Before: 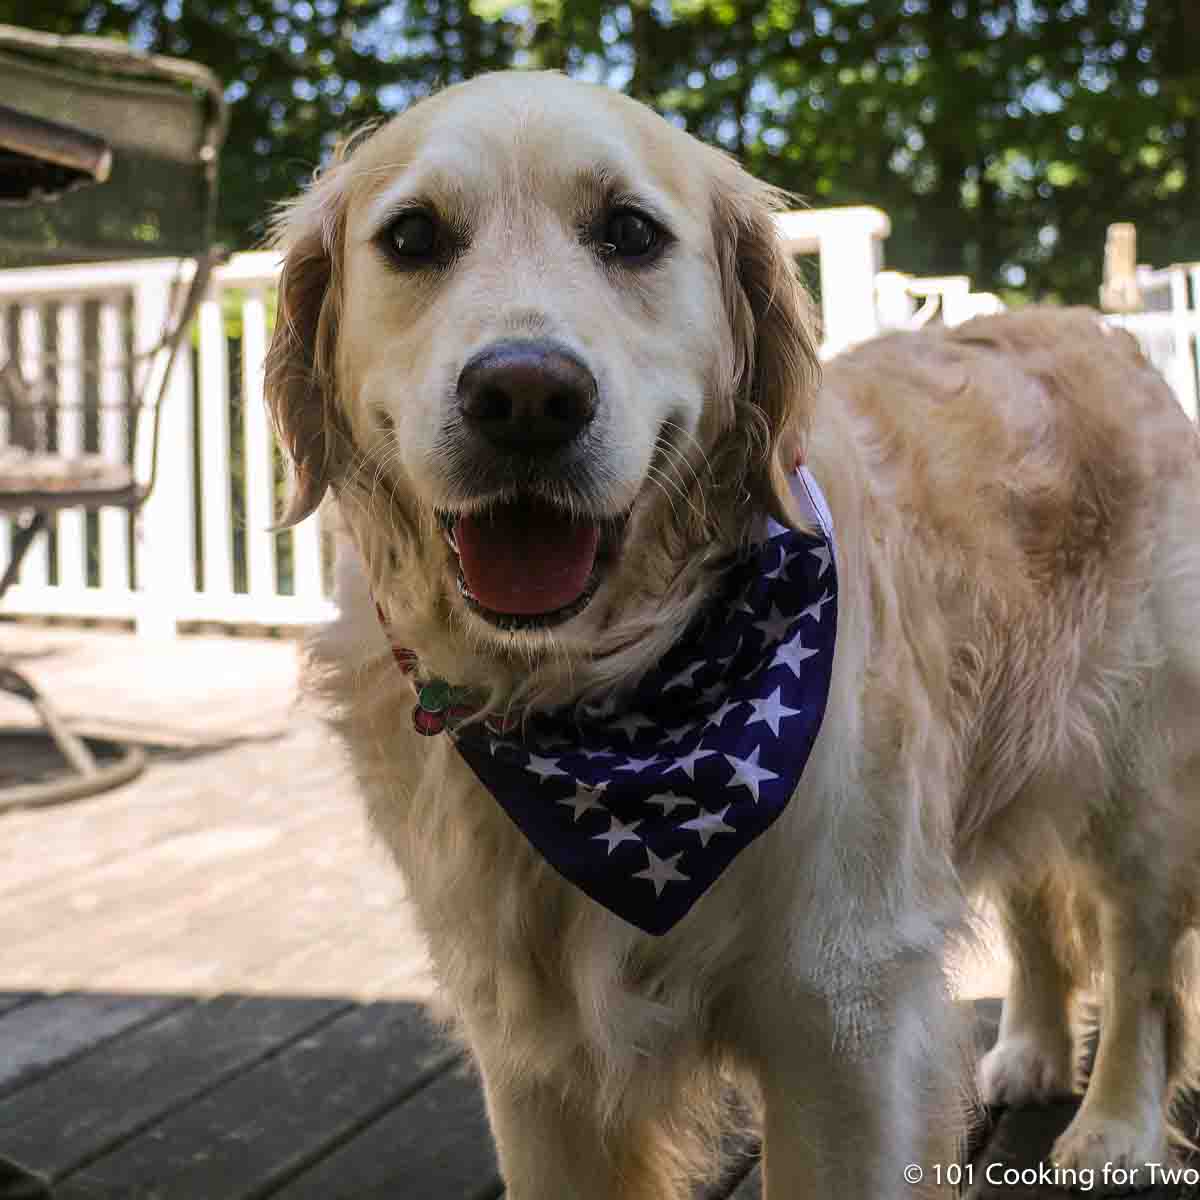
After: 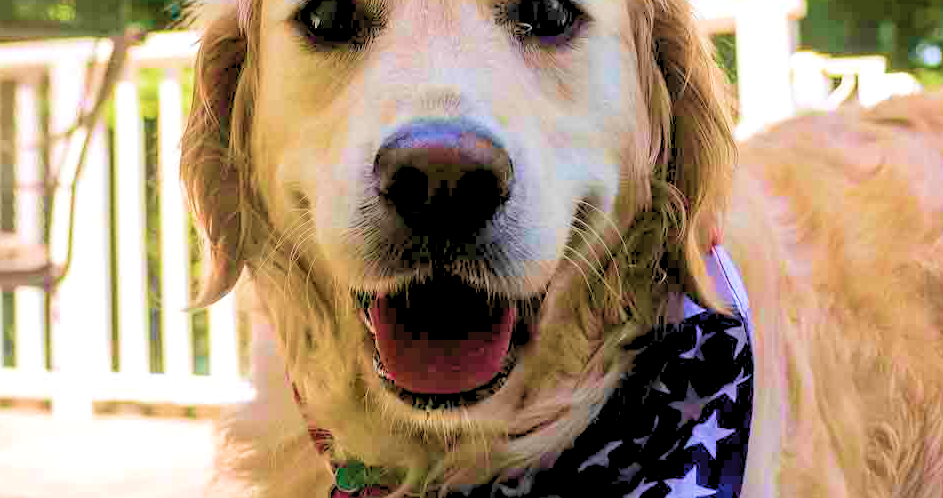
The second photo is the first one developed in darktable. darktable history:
levels: levels [0.072, 0.414, 0.976]
velvia: strength 75%
crop: left 7.036%, top 18.398%, right 14.379%, bottom 40.043%
